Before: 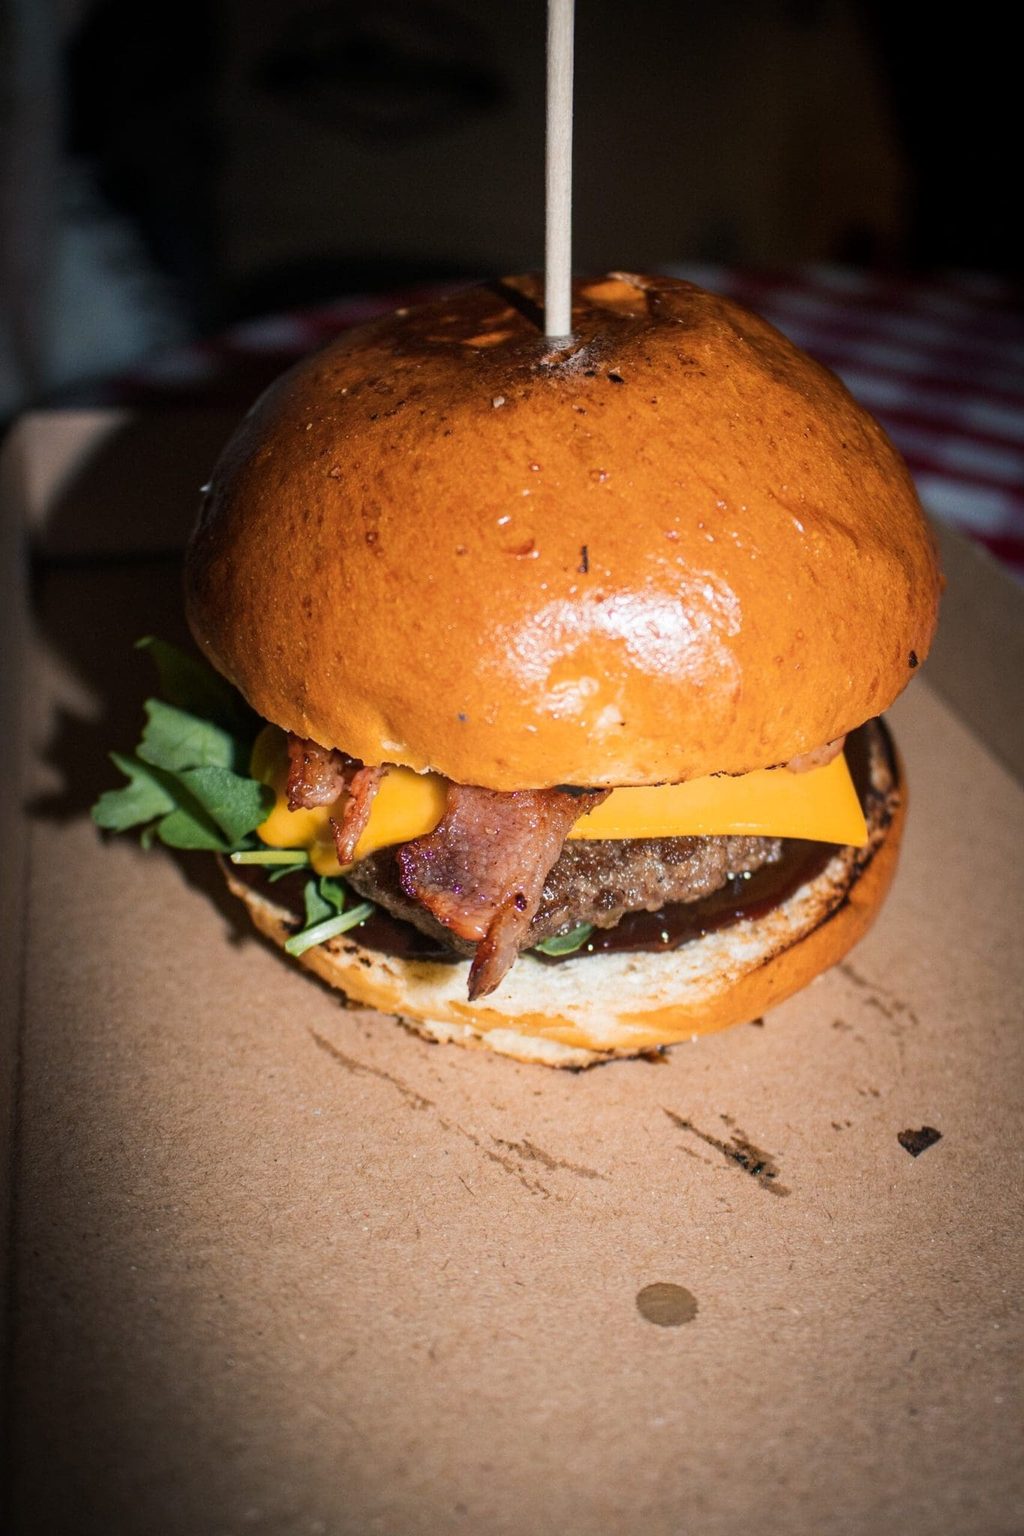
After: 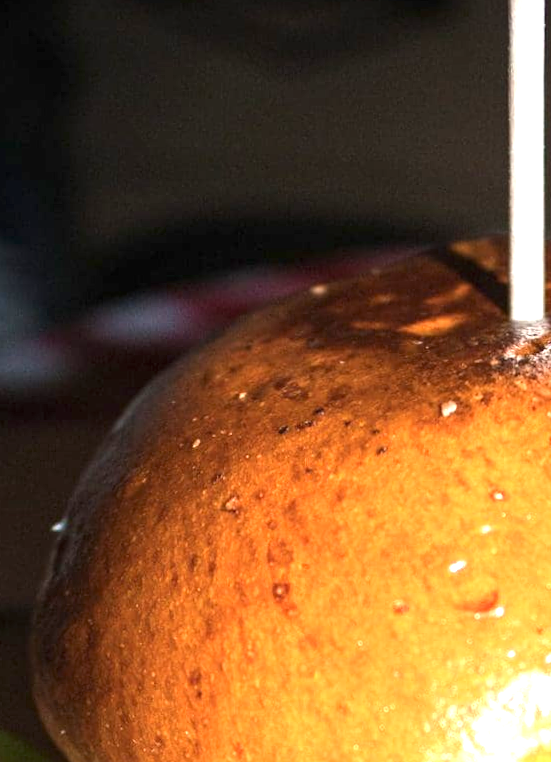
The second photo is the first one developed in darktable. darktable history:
exposure: black level correction 0, exposure 1.4 EV, compensate highlight preservation false
rotate and perspective: rotation -0.45°, automatic cropping original format, crop left 0.008, crop right 0.992, crop top 0.012, crop bottom 0.988
crop: left 15.452%, top 5.459%, right 43.956%, bottom 56.62%
